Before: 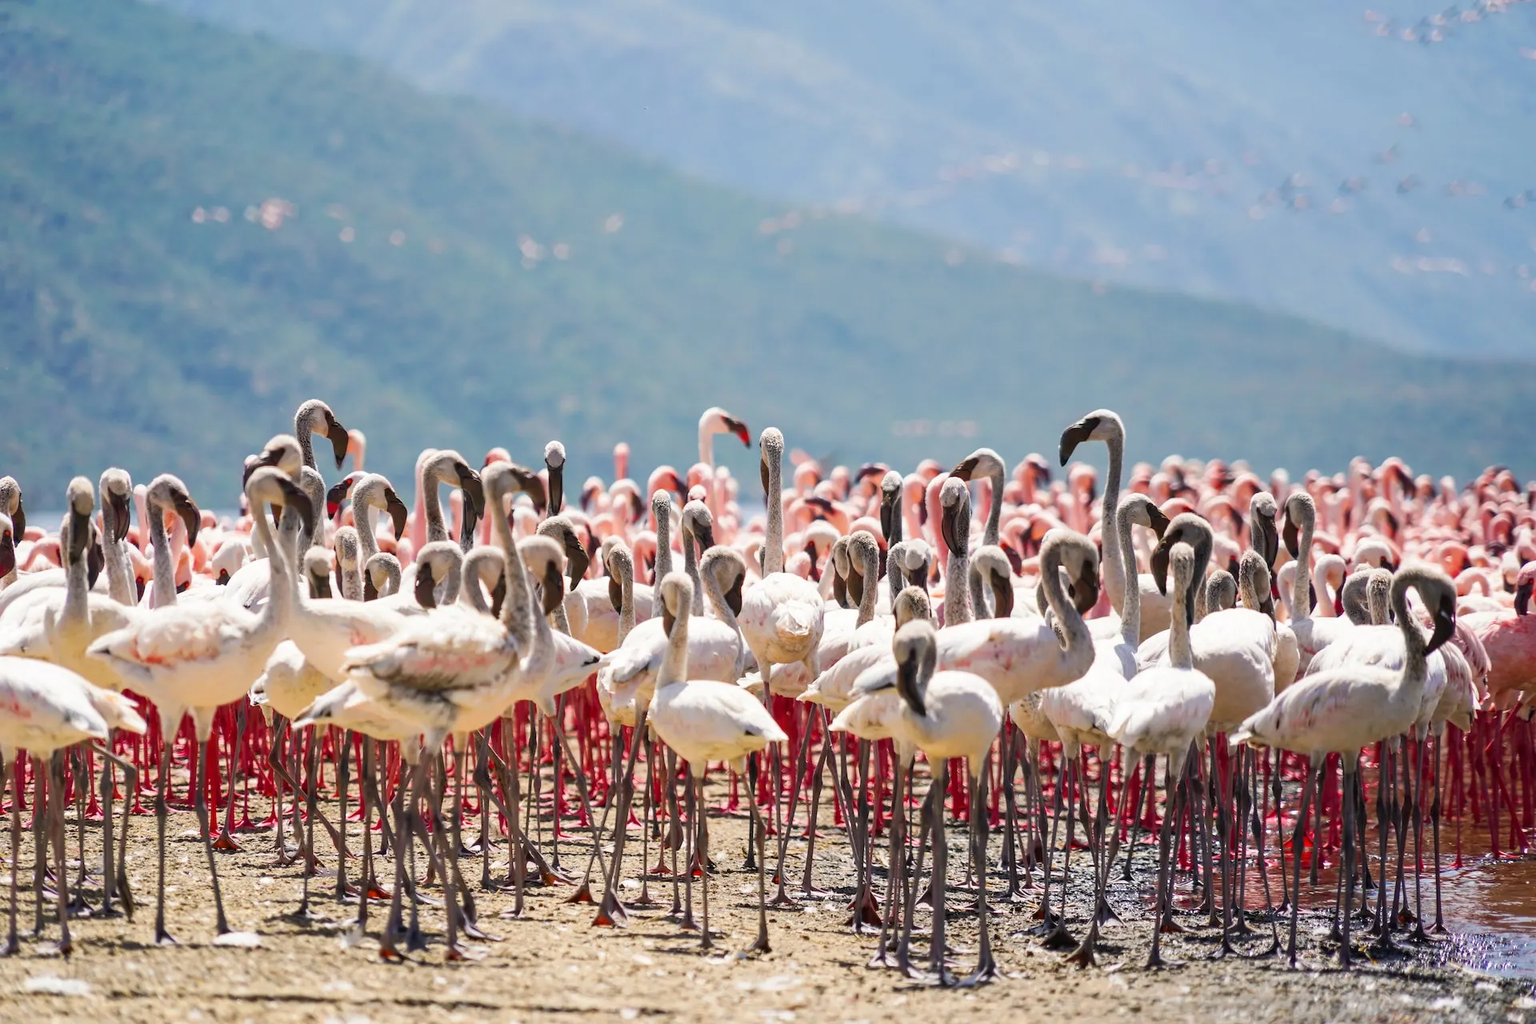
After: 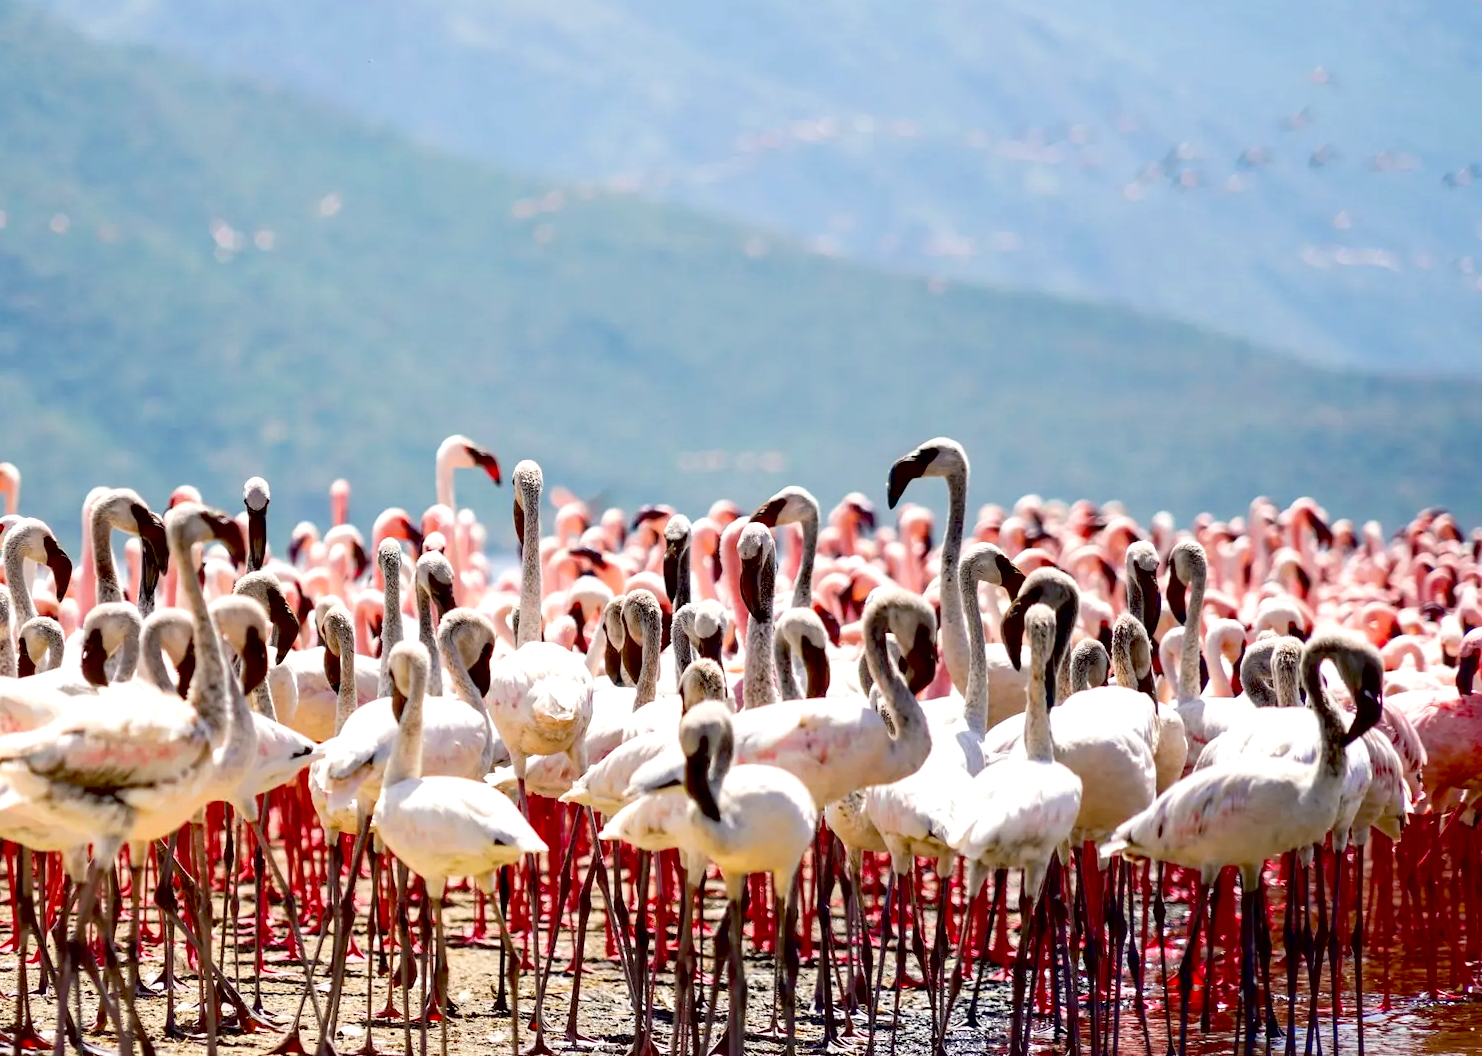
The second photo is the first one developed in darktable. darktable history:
exposure: black level correction 0.031, exposure 0.32 EV, compensate highlight preservation false
crop: left 22.775%, top 5.856%, bottom 11.582%
tone curve: curves: ch0 [(0, 0) (0.584, 0.595) (1, 1)], color space Lab, independent channels, preserve colors none
